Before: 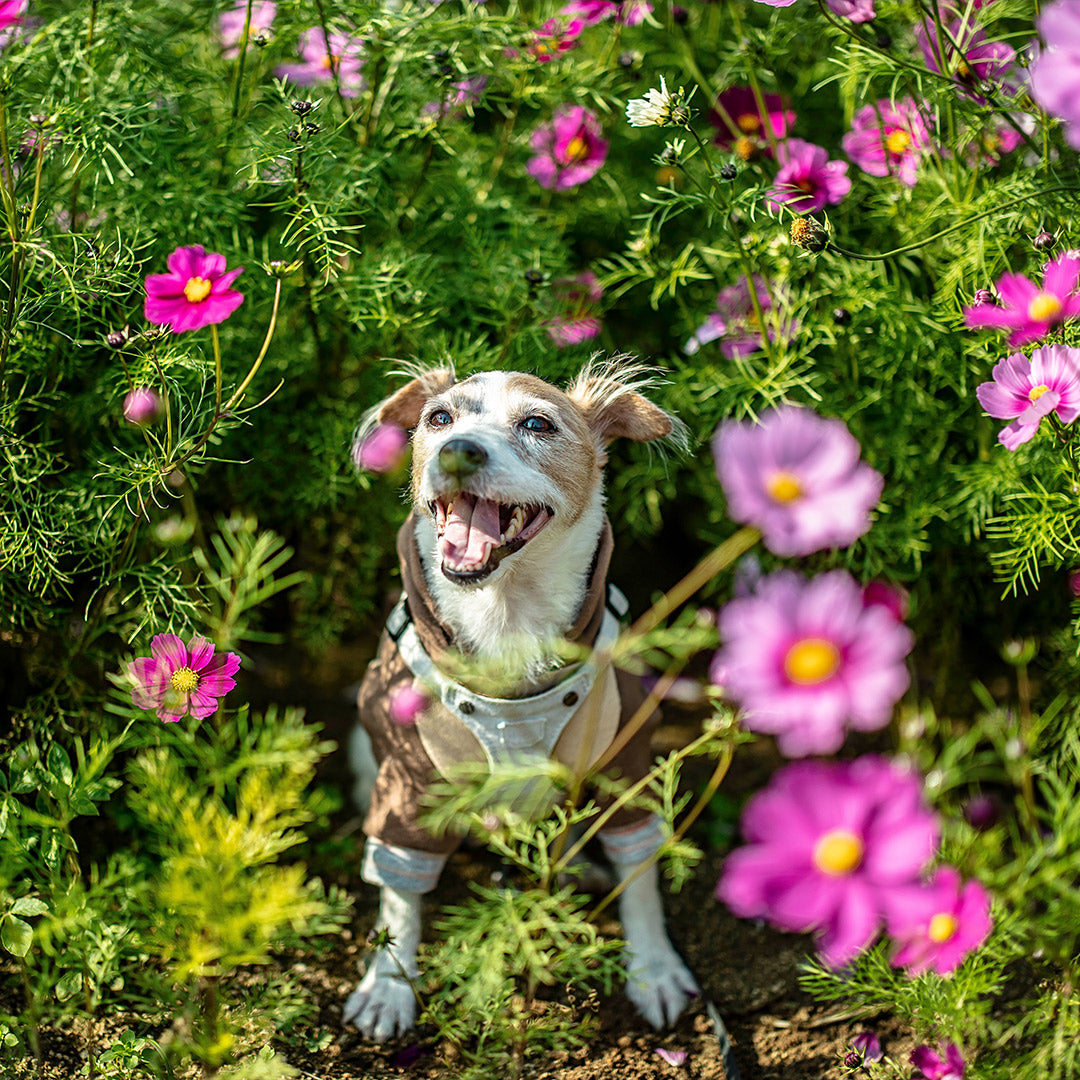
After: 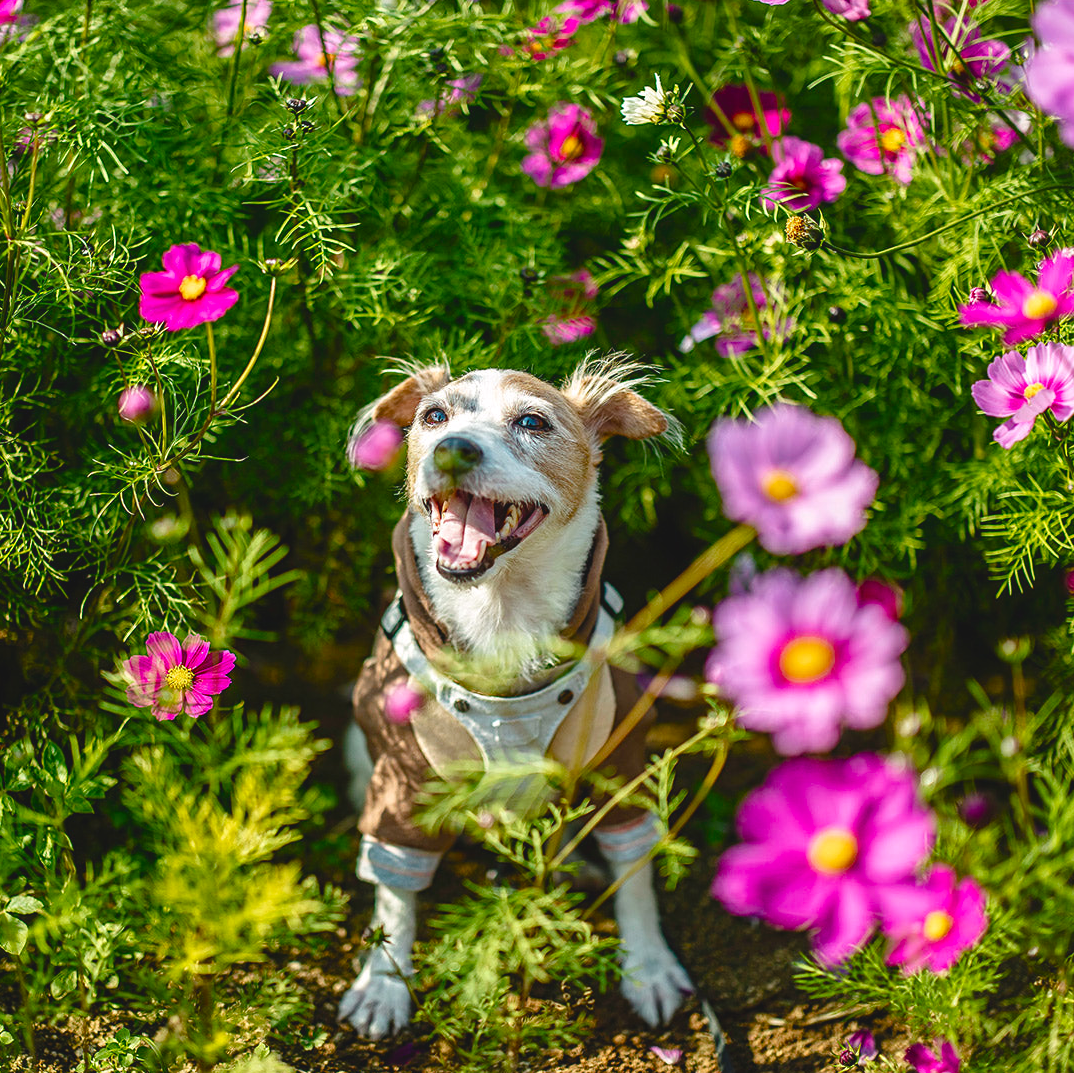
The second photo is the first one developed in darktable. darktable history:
color balance rgb: highlights gain › chroma 0.271%, highlights gain › hue 330.76°, global offset › luminance 0.774%, perceptual saturation grading › global saturation 0.228%, perceptual saturation grading › mid-tones 6.193%, perceptual saturation grading › shadows 71.789%, global vibrance 5.912%
crop and rotate: left 0.499%, top 0.344%, bottom 0.261%
